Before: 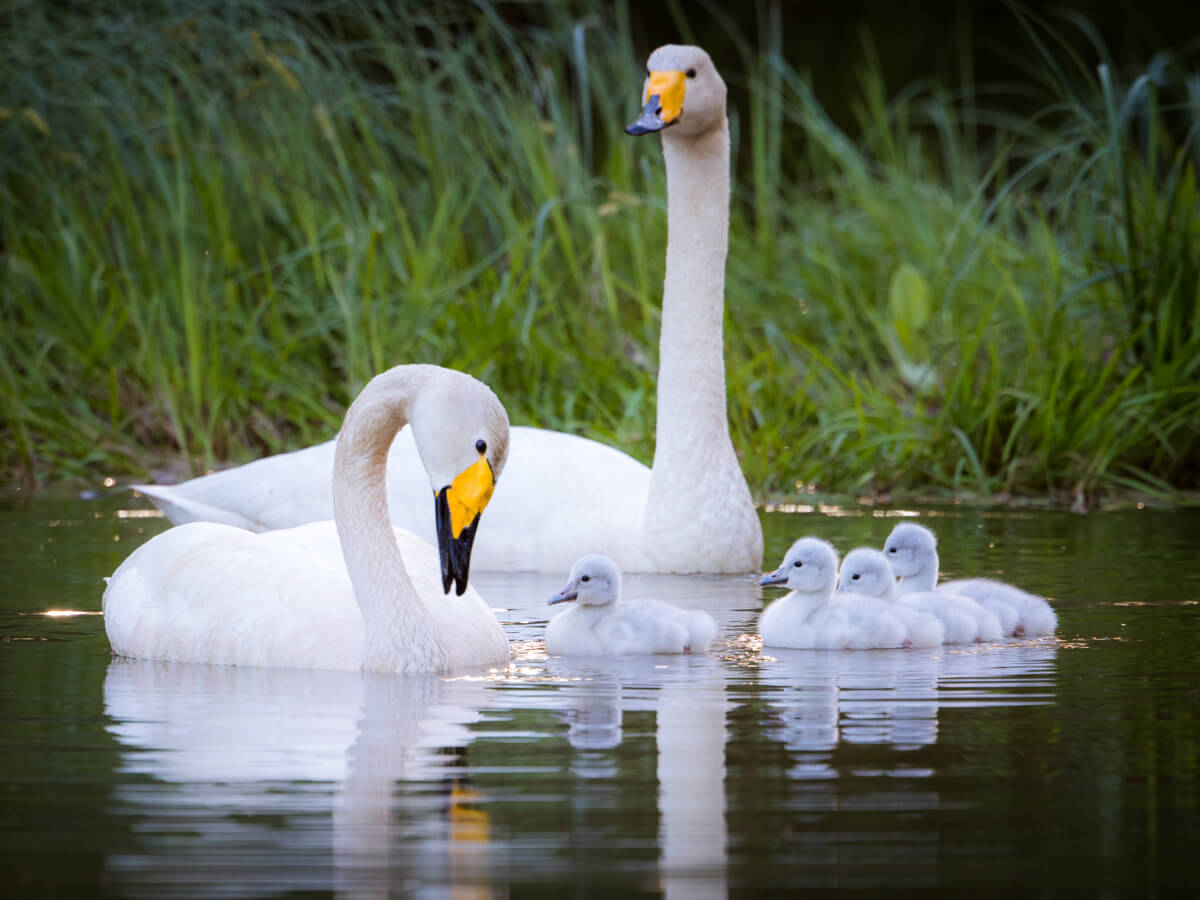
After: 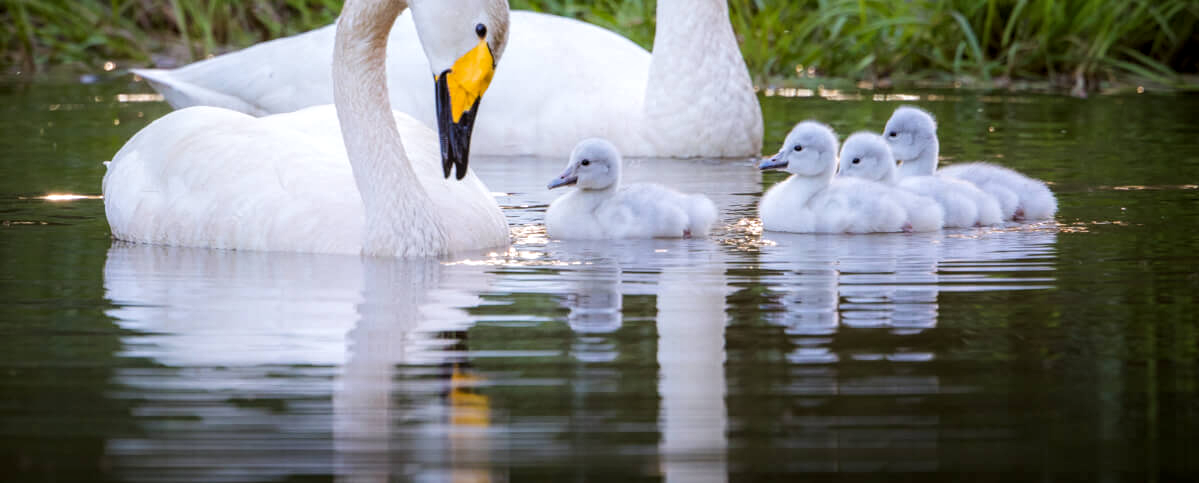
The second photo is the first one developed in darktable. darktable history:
crop and rotate: top 46.237%
local contrast: detail 130%
